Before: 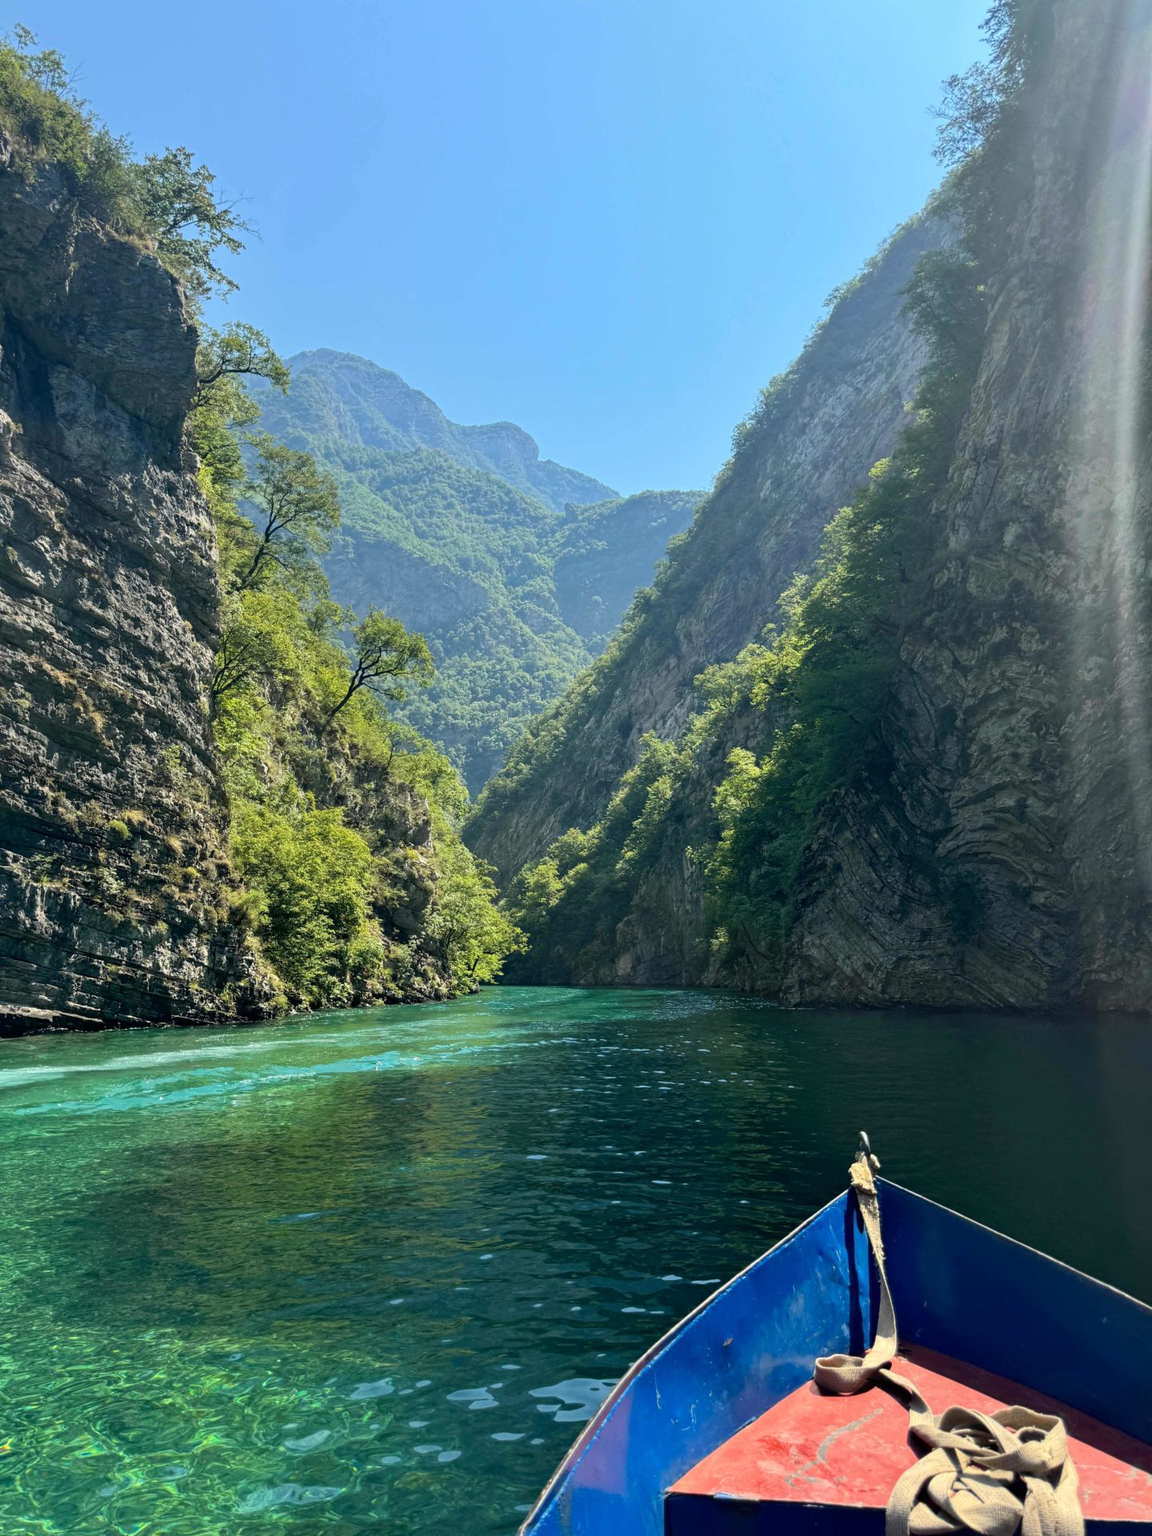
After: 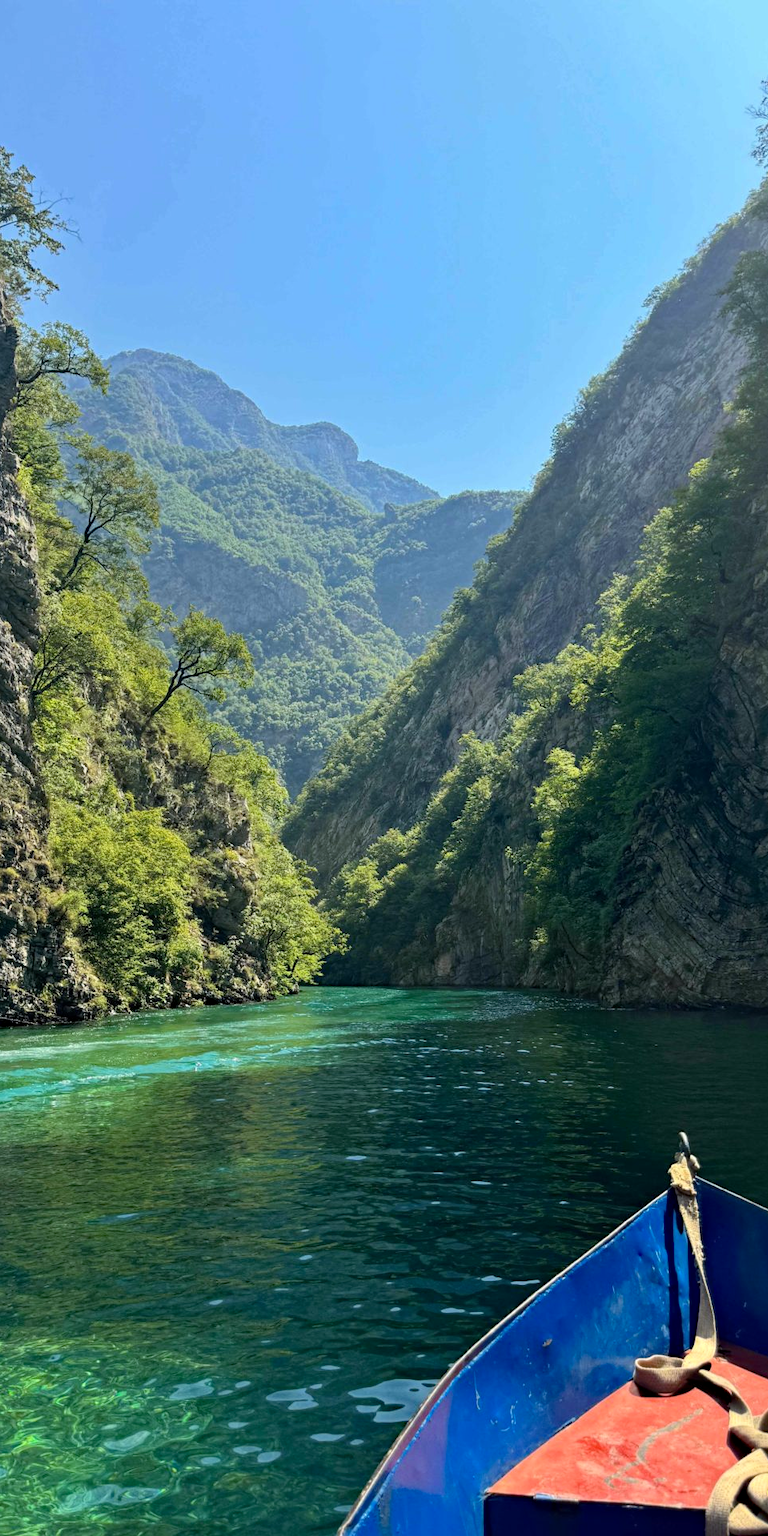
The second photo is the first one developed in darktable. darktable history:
haze removal: strength 0.29, distance 0.25, compatibility mode true, adaptive false
crop and rotate: left 15.754%, right 17.579%
